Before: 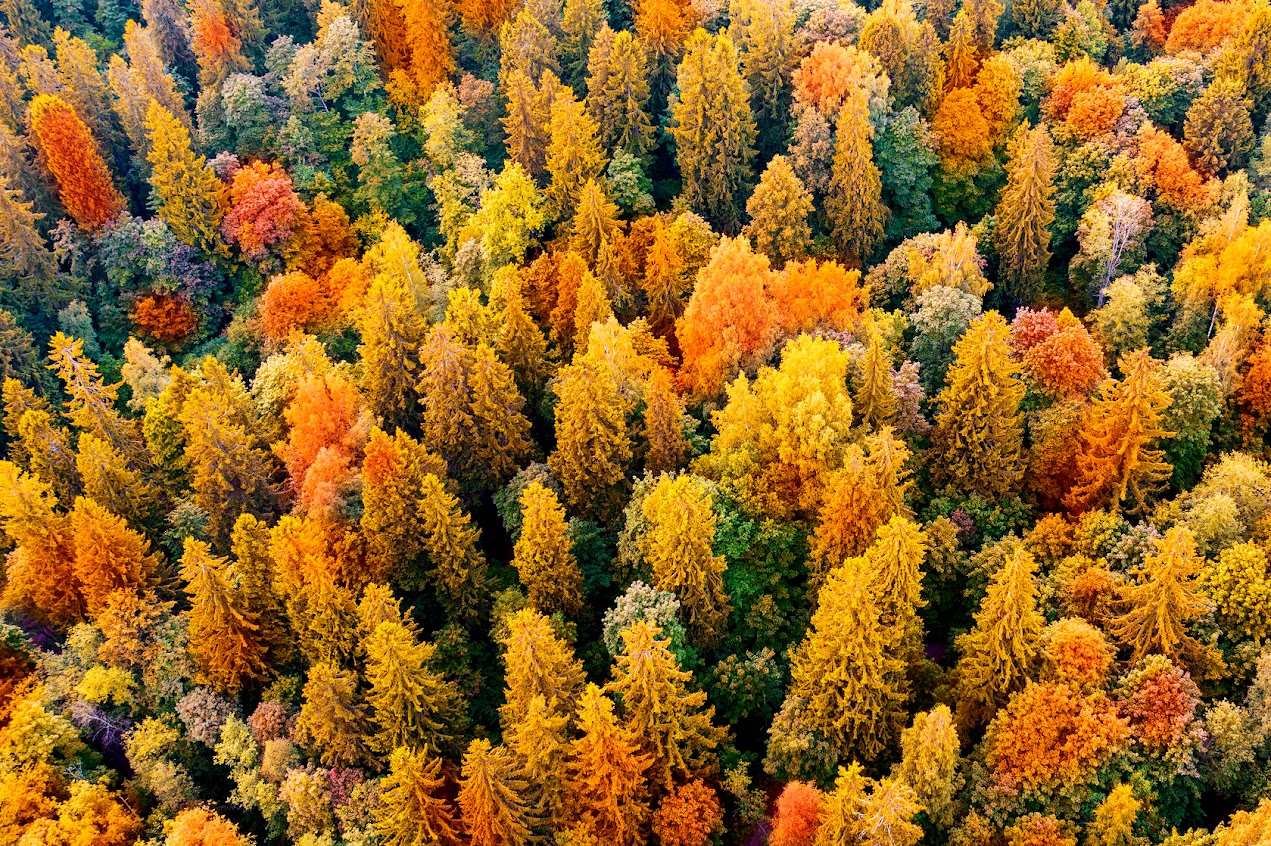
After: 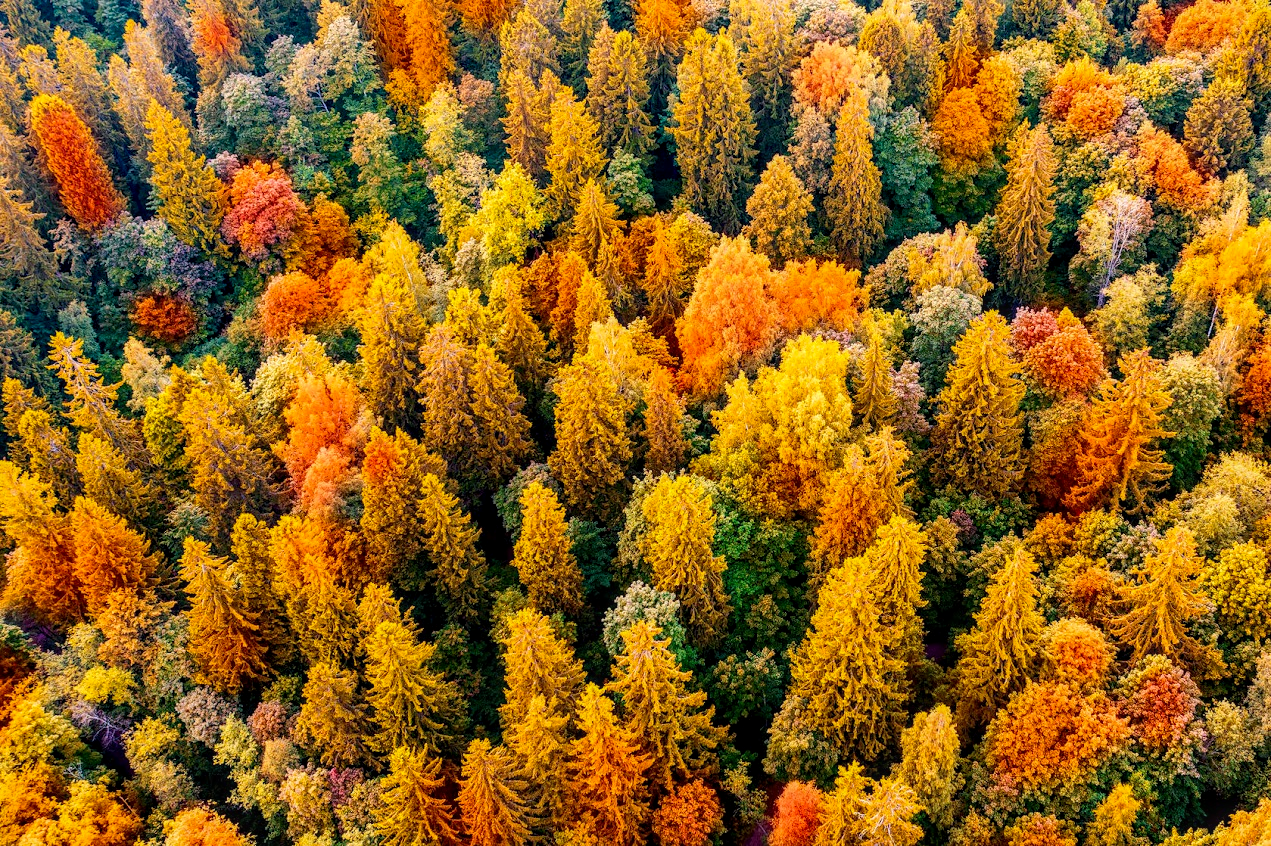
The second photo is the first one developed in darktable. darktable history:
contrast brightness saturation: contrast 0.04, saturation 0.07
exposure: exposure -0.041 EV, compensate highlight preservation false
local contrast: on, module defaults
